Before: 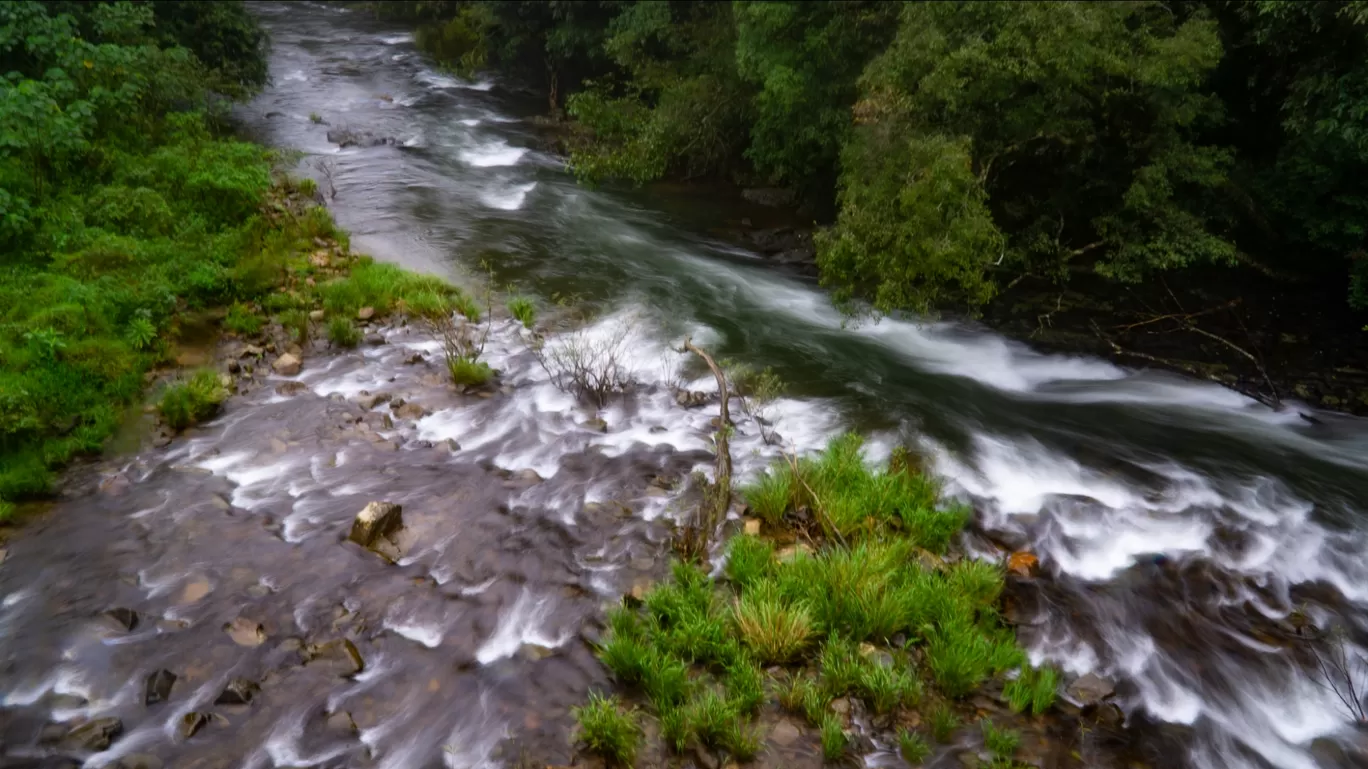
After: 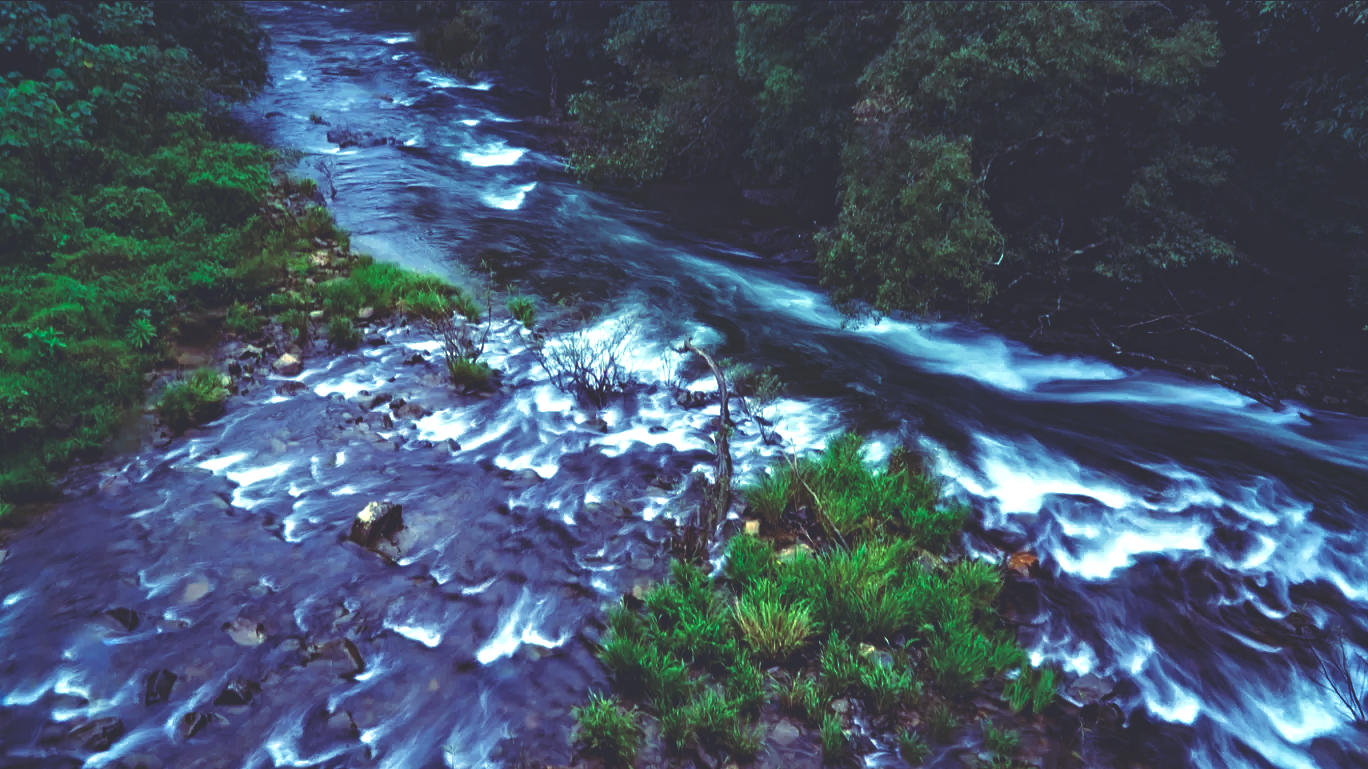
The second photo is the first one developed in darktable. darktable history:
color correction: saturation 1.32
contrast equalizer: octaves 7, y [[0.5, 0.542, 0.583, 0.625, 0.667, 0.708], [0.5 ×6], [0.5 ×6], [0 ×6], [0 ×6]]
shadows and highlights: shadows 12, white point adjustment 1.2, highlights -0.36, soften with gaussian
rgb curve: curves: ch0 [(0, 0.186) (0.314, 0.284) (0.576, 0.466) (0.805, 0.691) (0.936, 0.886)]; ch1 [(0, 0.186) (0.314, 0.284) (0.581, 0.534) (0.771, 0.746) (0.936, 0.958)]; ch2 [(0, 0.216) (0.275, 0.39) (1, 1)], mode RGB, independent channels, compensate middle gray true, preserve colors none
